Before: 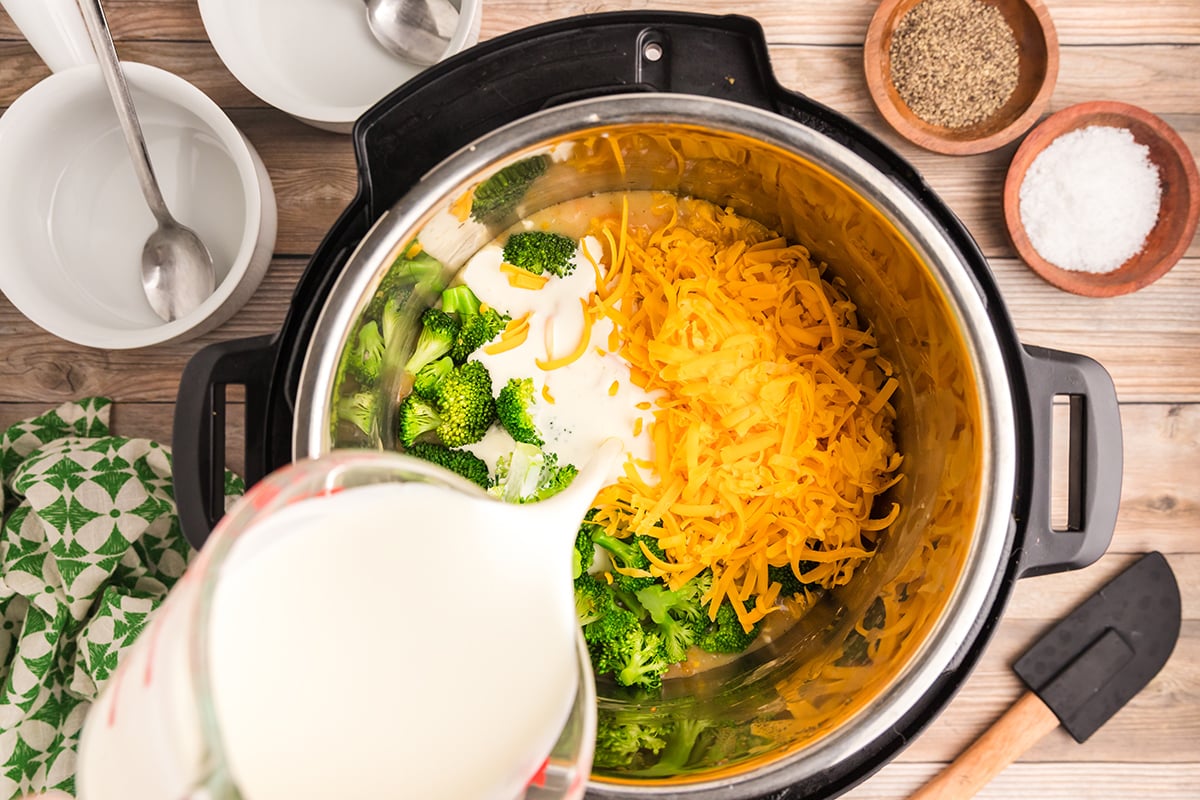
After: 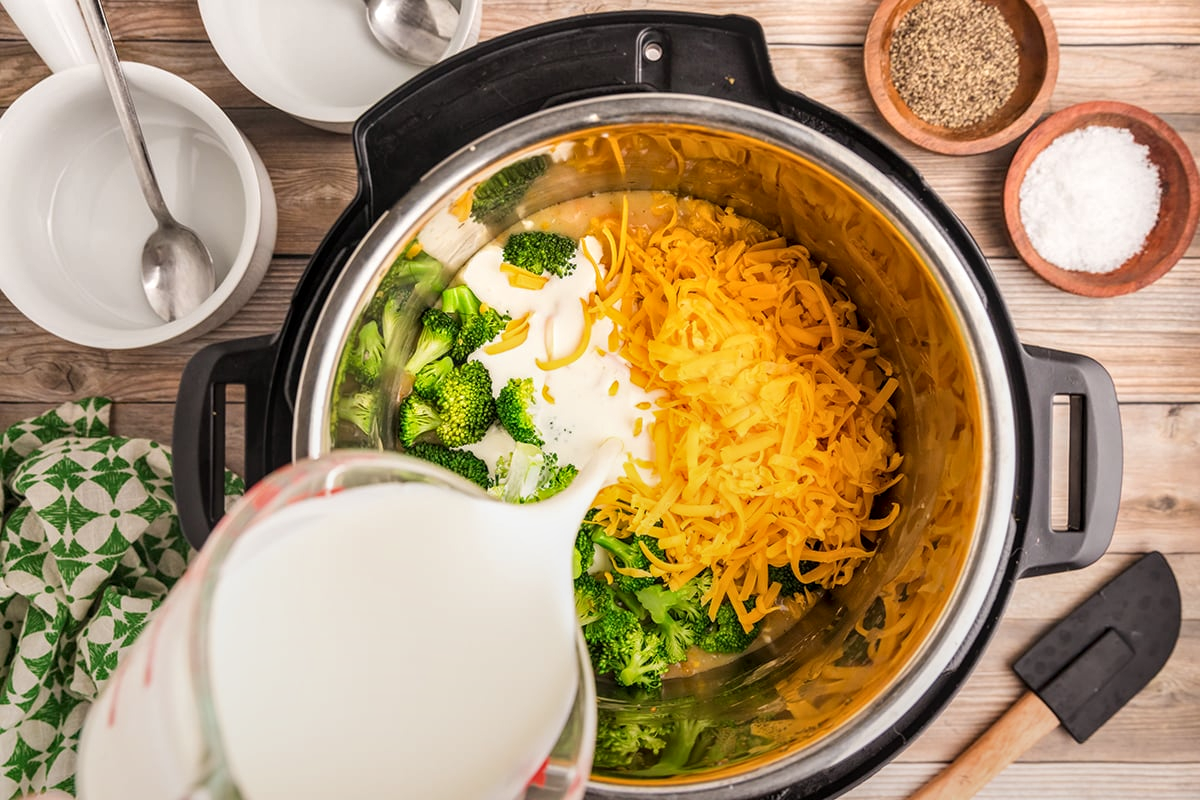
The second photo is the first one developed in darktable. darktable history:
local contrast: on, module defaults
graduated density: rotation -180°, offset 24.95
exposure: exposure 0.014 EV, compensate highlight preservation false
